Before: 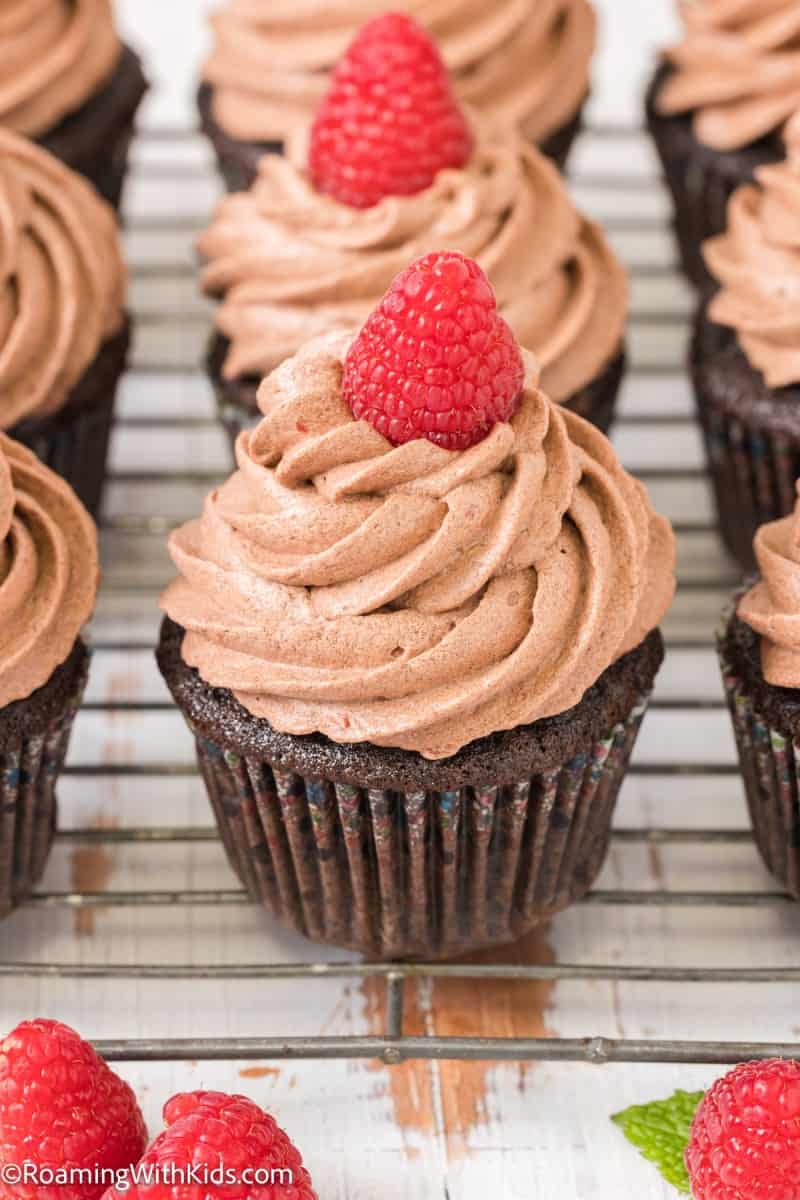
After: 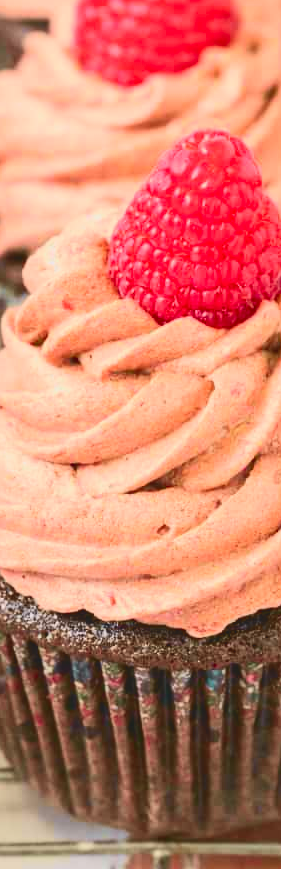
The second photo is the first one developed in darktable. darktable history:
rgb levels: preserve colors max RGB
tone curve: curves: ch0 [(0, 0.11) (0.181, 0.223) (0.405, 0.46) (0.456, 0.528) (0.634, 0.728) (0.877, 0.89) (0.984, 0.935)]; ch1 [(0, 0.052) (0.443, 0.43) (0.492, 0.485) (0.566, 0.579) (0.595, 0.625) (0.608, 0.654) (0.65, 0.708) (1, 0.961)]; ch2 [(0, 0) (0.33, 0.301) (0.421, 0.443) (0.447, 0.489) (0.495, 0.492) (0.537, 0.57) (0.586, 0.591) (0.663, 0.686) (1, 1)], color space Lab, independent channels, preserve colors none
contrast brightness saturation: contrast 0.04, saturation 0.16
crop and rotate: left 29.476%, top 10.214%, right 35.32%, bottom 17.333%
